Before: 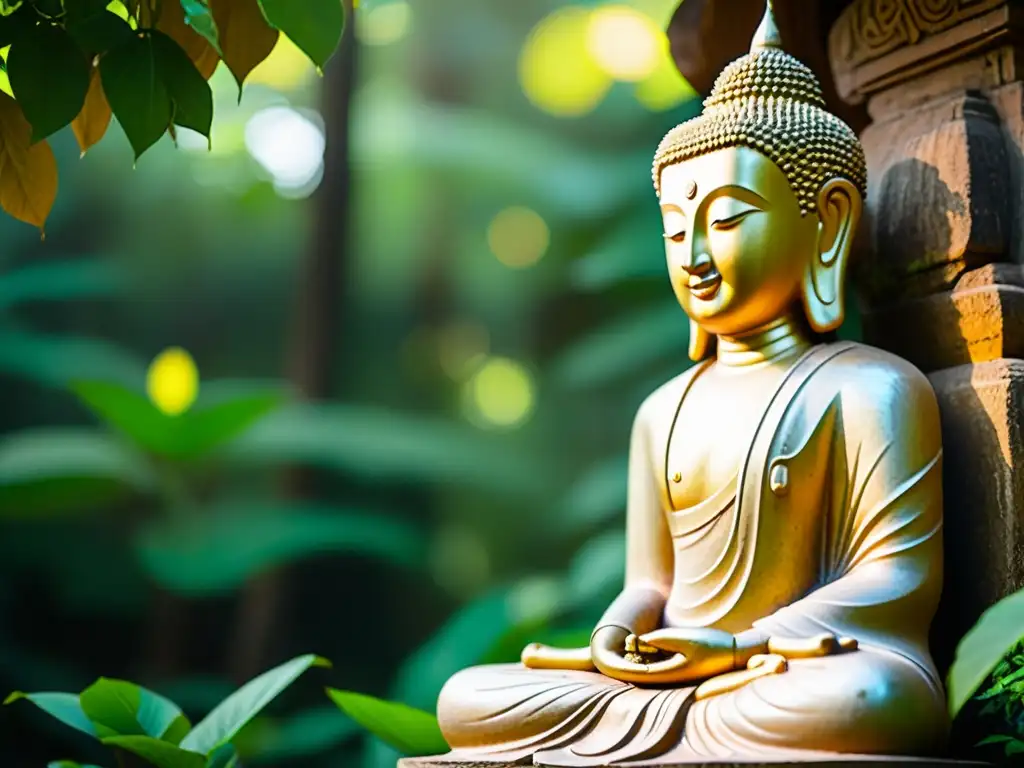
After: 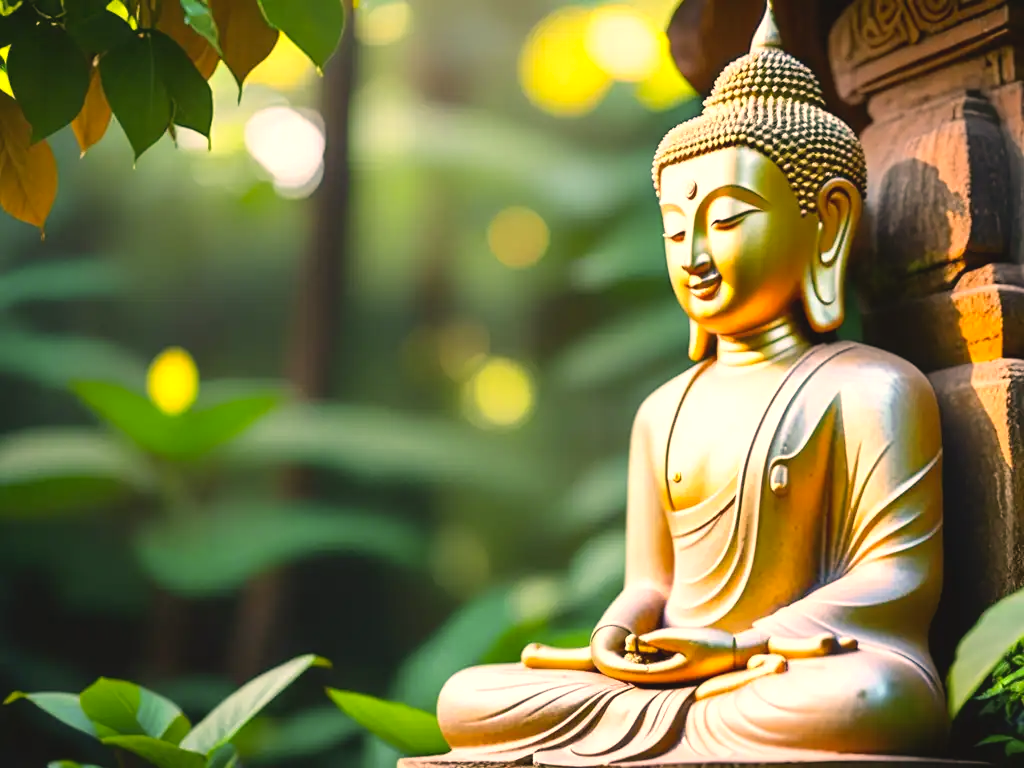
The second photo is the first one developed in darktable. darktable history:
exposure: black level correction 0, exposure 0.5 EV, compensate exposure bias true, compensate highlight preservation false
contrast brightness saturation: contrast -0.1, saturation -0.1
color correction: highlights a* 17.88, highlights b* 18.79
